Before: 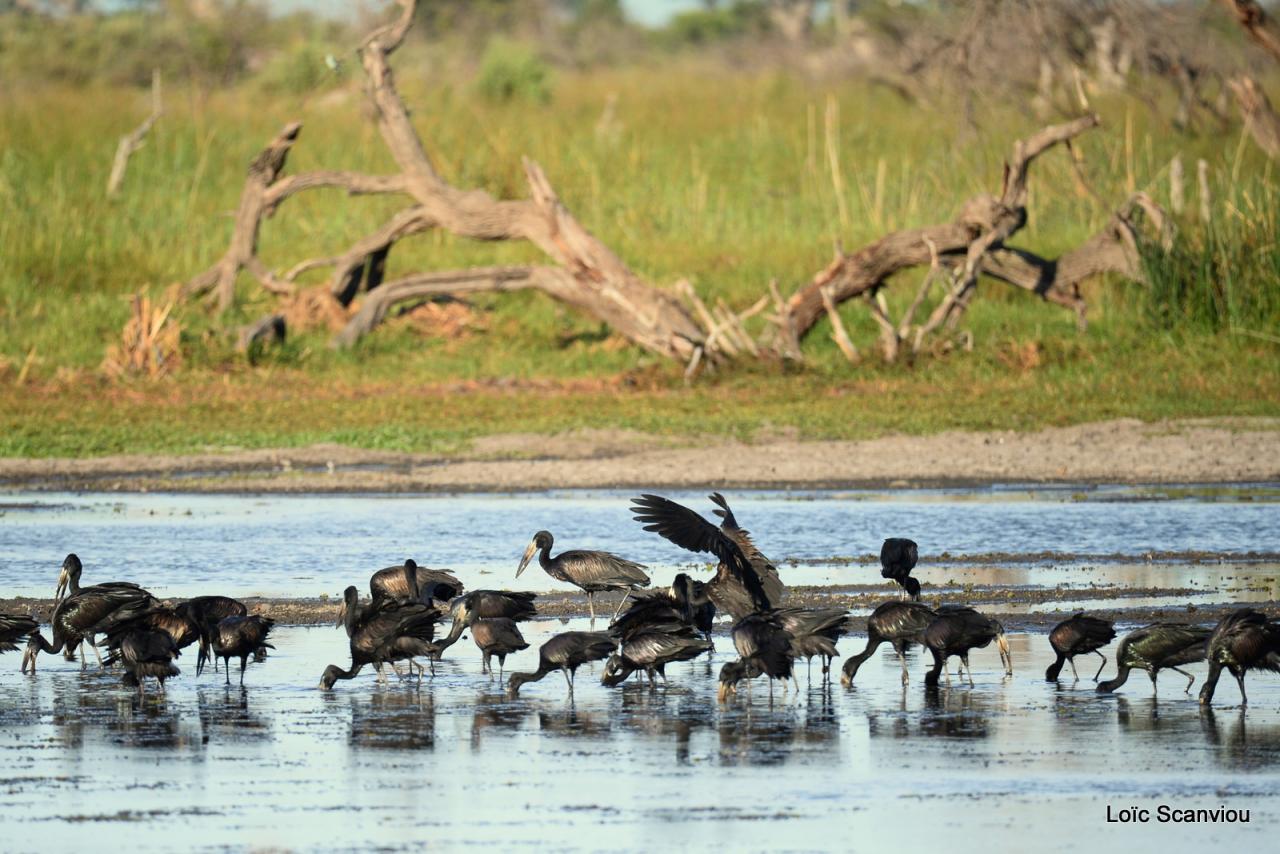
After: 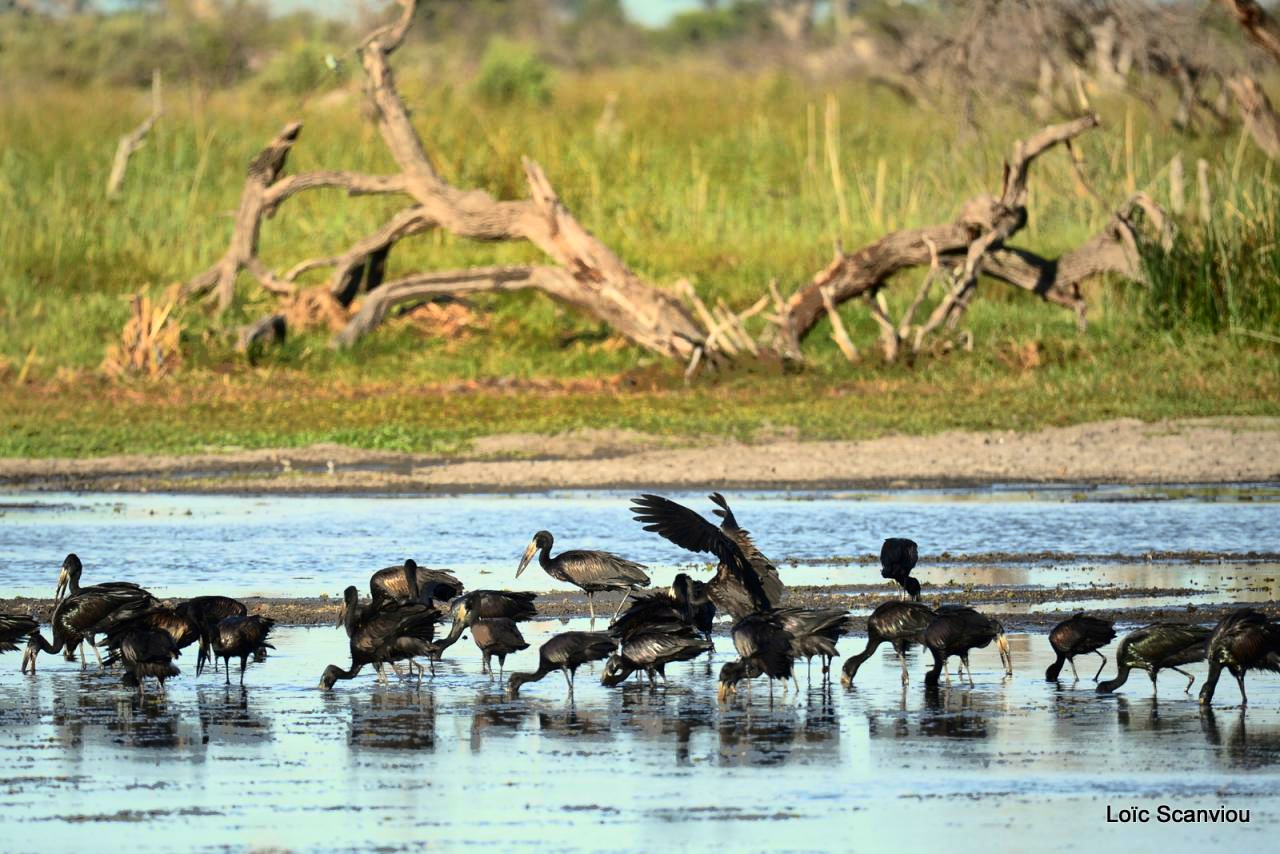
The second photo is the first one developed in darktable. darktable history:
contrast brightness saturation: contrast 0.39, brightness 0.1
white balance: emerald 1
shadows and highlights: shadows 25, highlights -70
